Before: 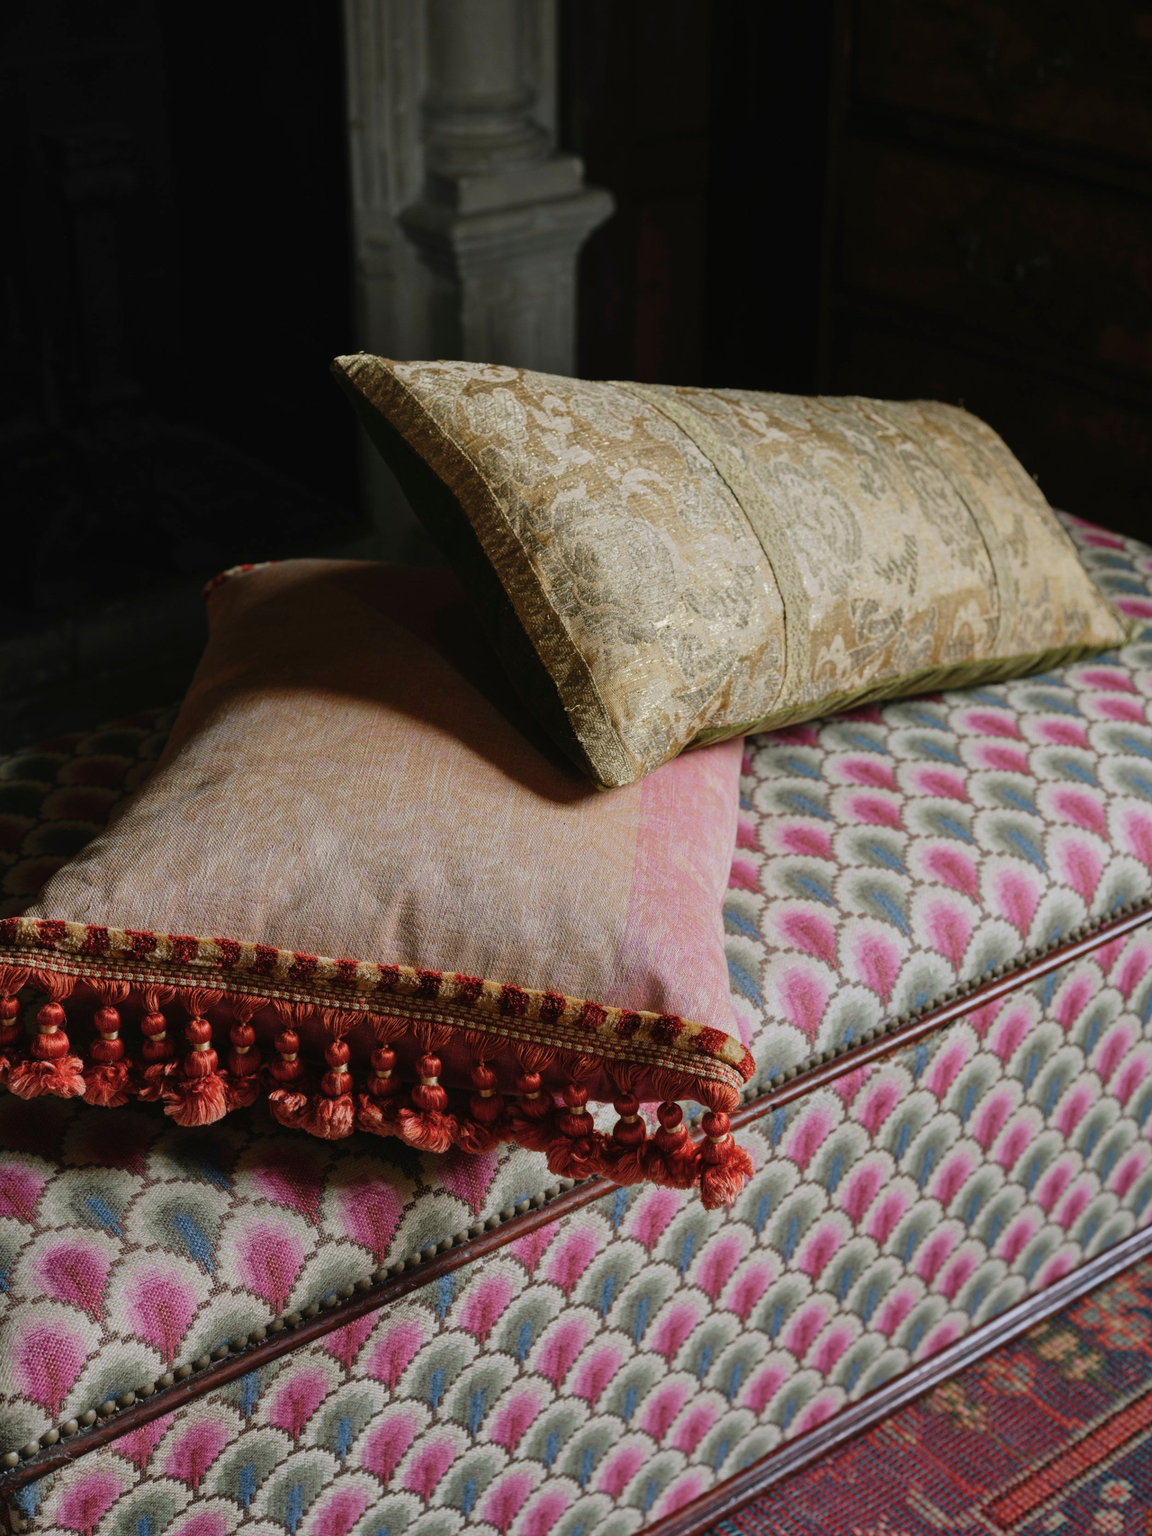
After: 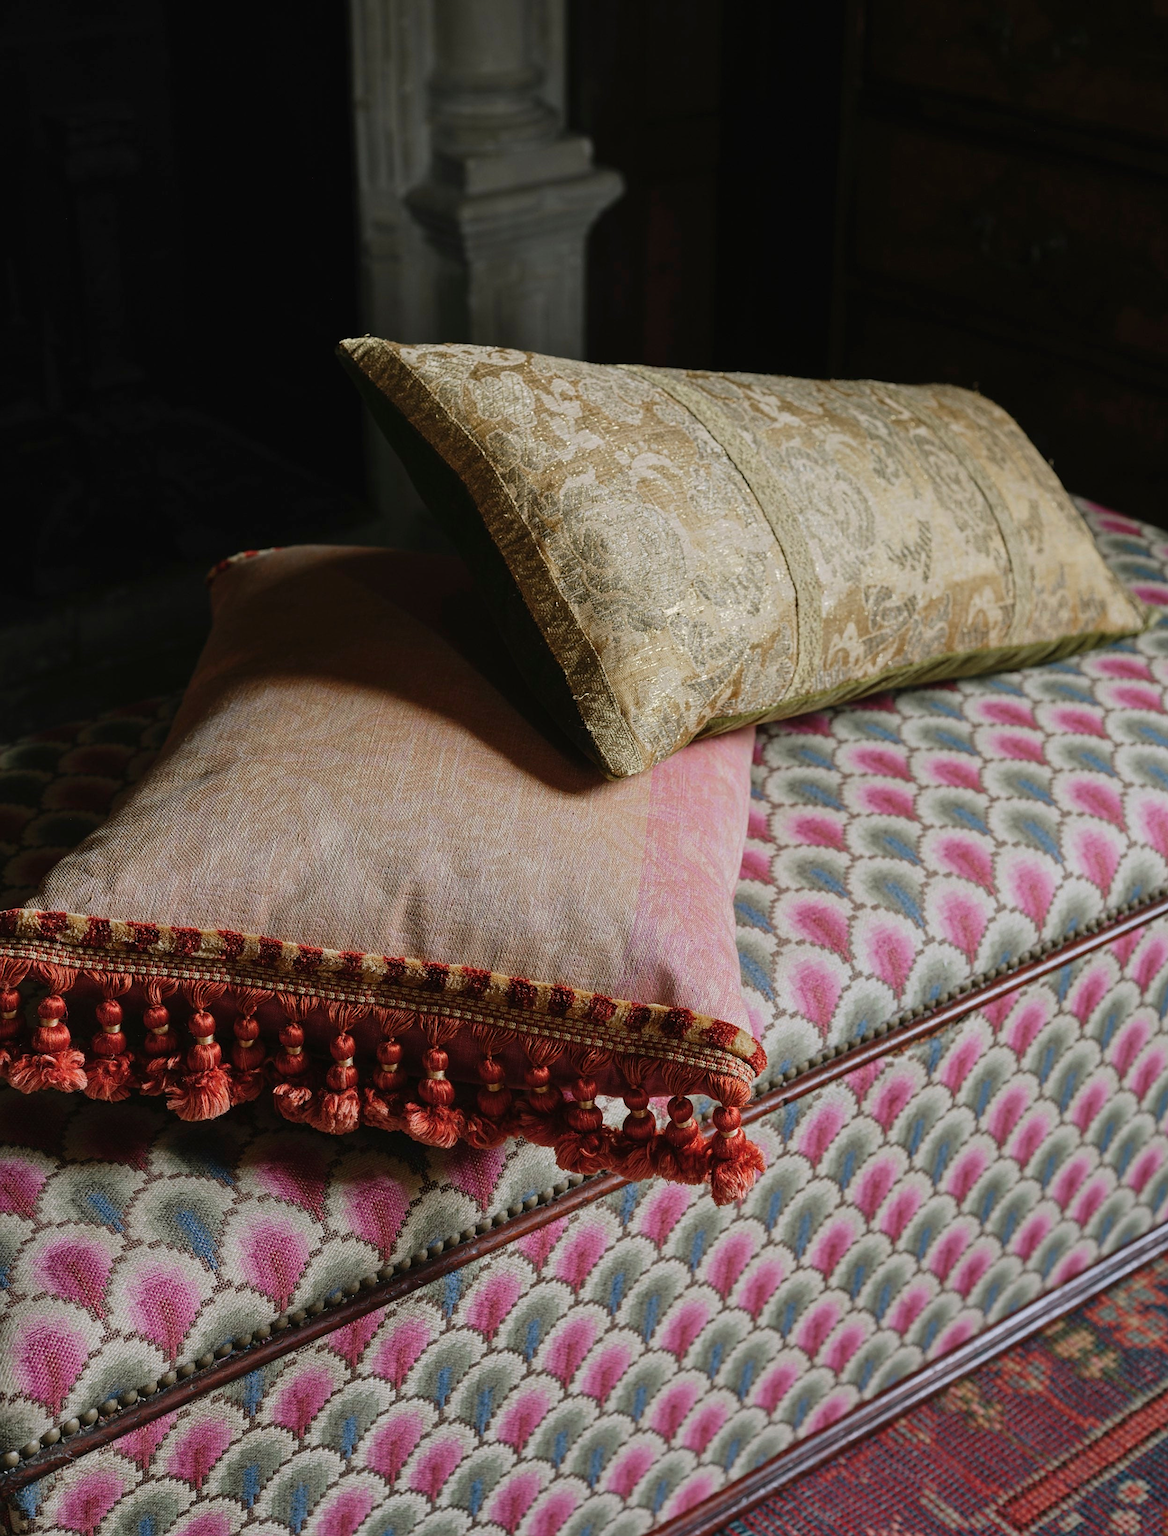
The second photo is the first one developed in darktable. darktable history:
crop: top 1.457%, right 0.08%
sharpen: on, module defaults
